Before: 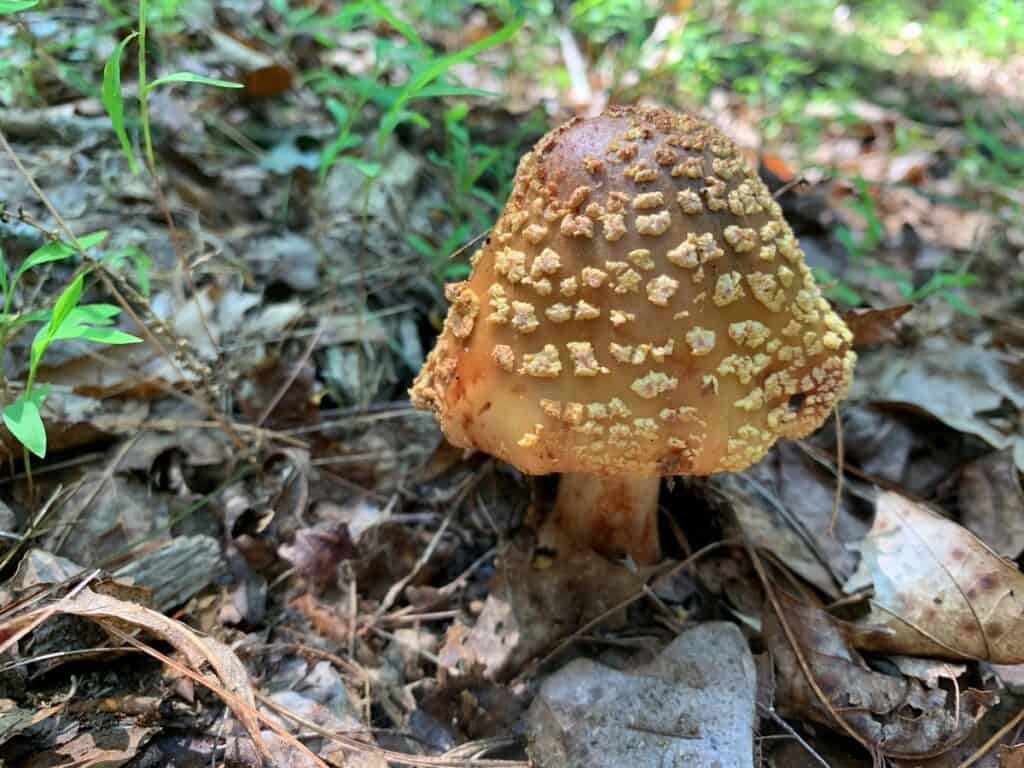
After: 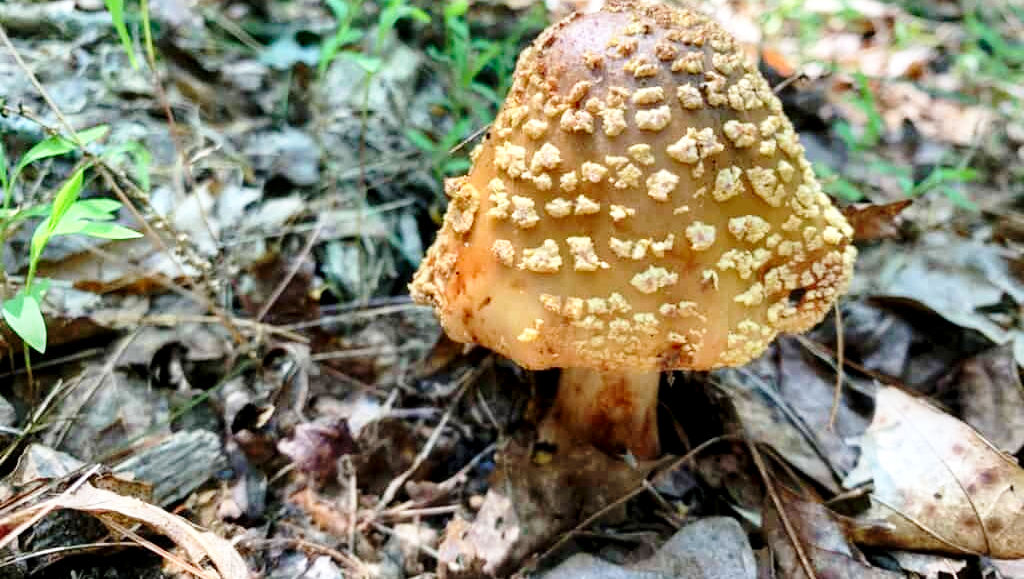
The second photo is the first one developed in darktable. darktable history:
crop: top 13.712%, bottom 10.78%
local contrast: highlights 30%, shadows 78%, midtone range 0.743
tone equalizer: on, module defaults
contrast equalizer: octaves 7, y [[0.6 ×6], [0.55 ×6], [0 ×6], [0 ×6], [0 ×6]], mix -0.29
base curve: curves: ch0 [(0, 0) (0.028, 0.03) (0.121, 0.232) (0.46, 0.748) (0.859, 0.968) (1, 1)], preserve colors none
